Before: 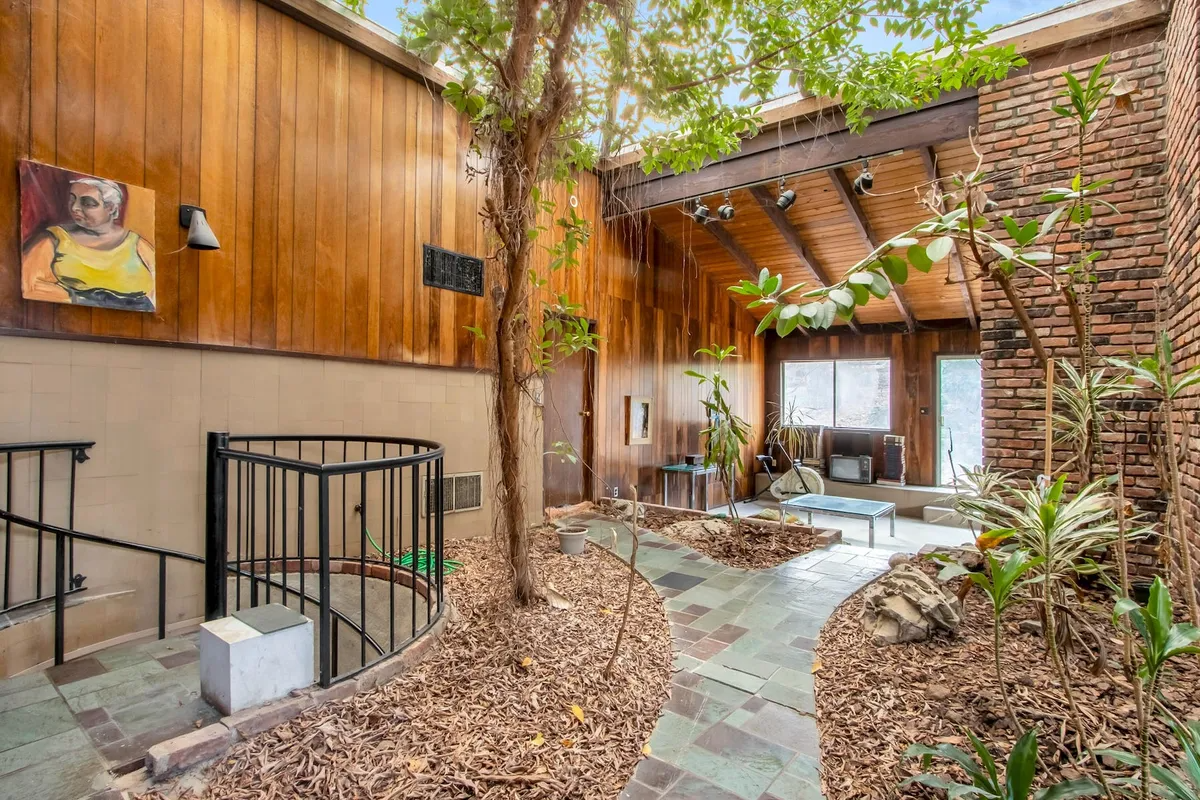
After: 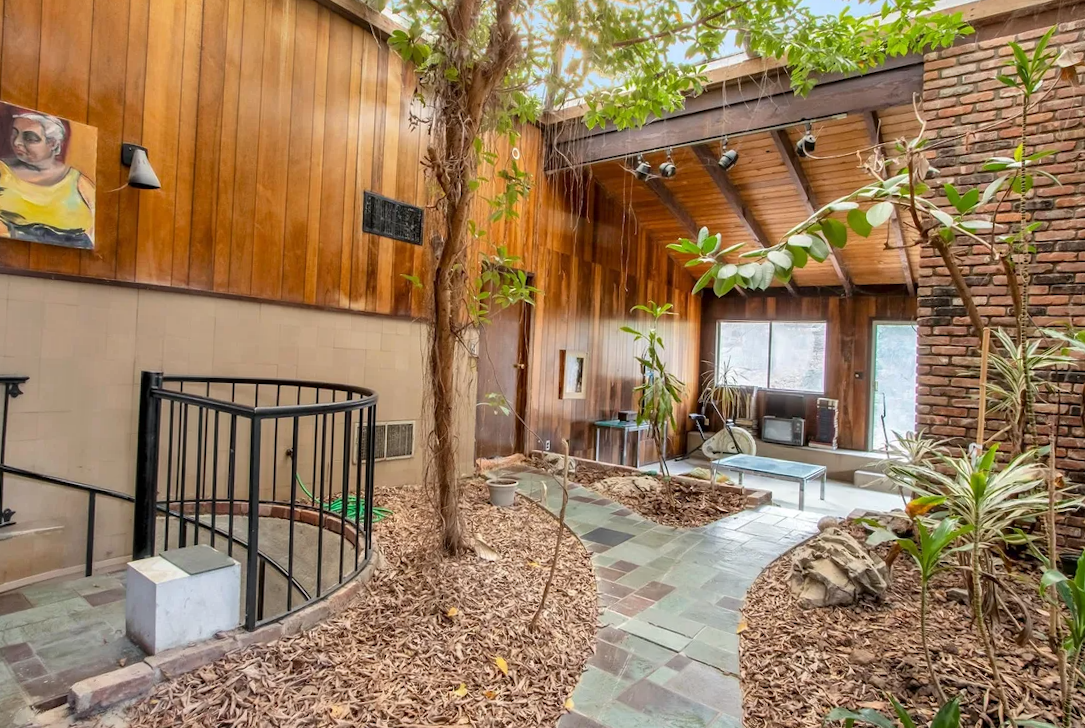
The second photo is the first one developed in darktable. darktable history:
crop and rotate: angle -2.03°, left 3.122%, top 3.617%, right 1.639%, bottom 0.482%
